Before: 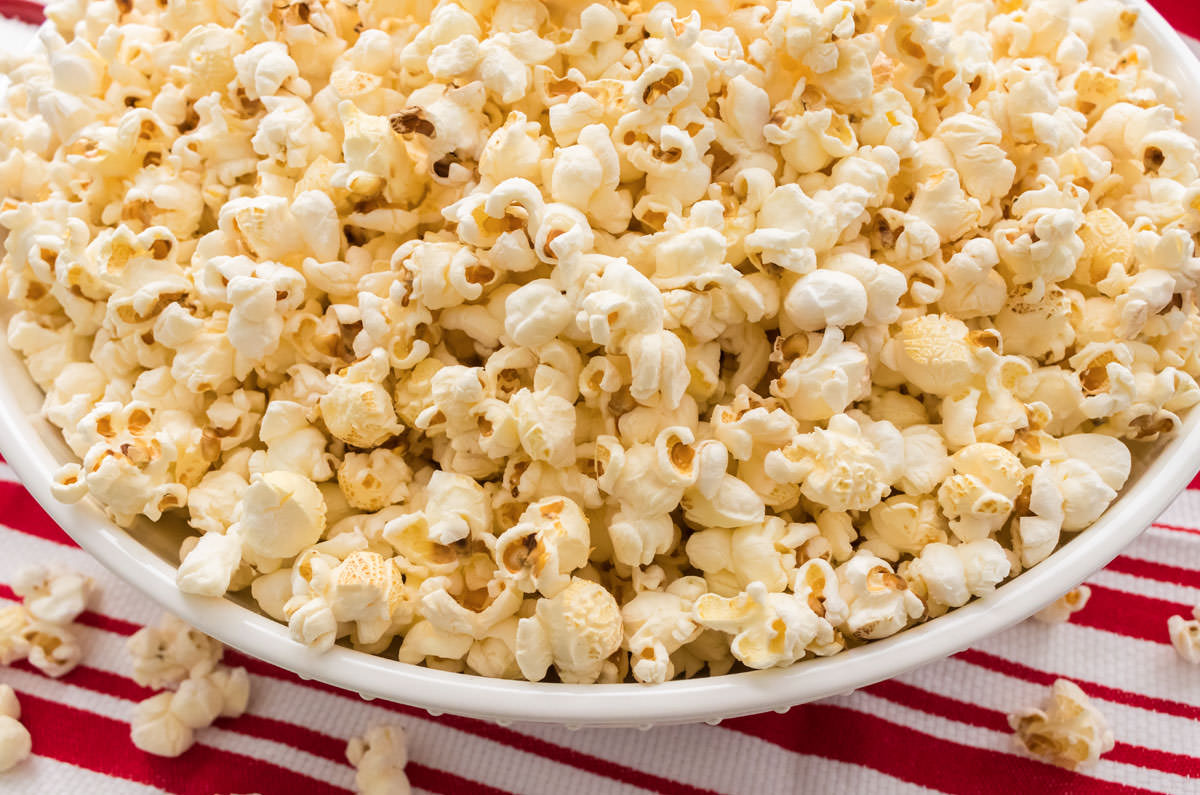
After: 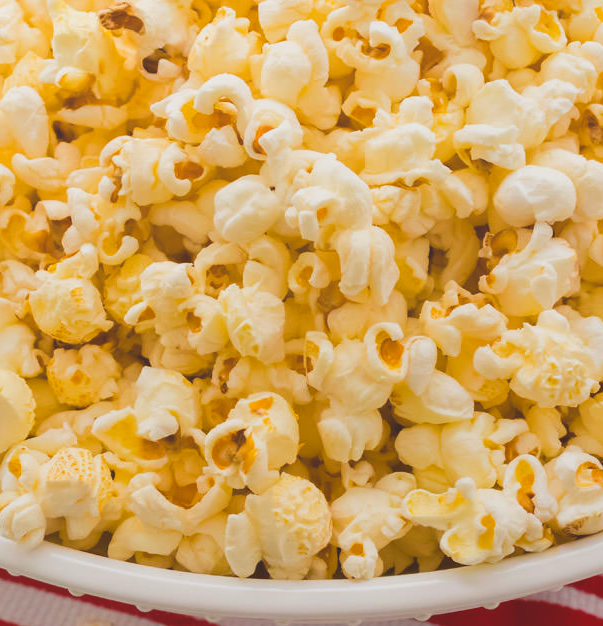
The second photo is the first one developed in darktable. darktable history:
crop and rotate: angle 0.016°, left 24.3%, top 13.182%, right 25.382%, bottom 7.95%
local contrast: detail 69%
color balance rgb: shadows lift › hue 84.97°, linear chroma grading › shadows -7.725%, linear chroma grading › global chroma 9.701%, perceptual saturation grading › global saturation 12.967%
